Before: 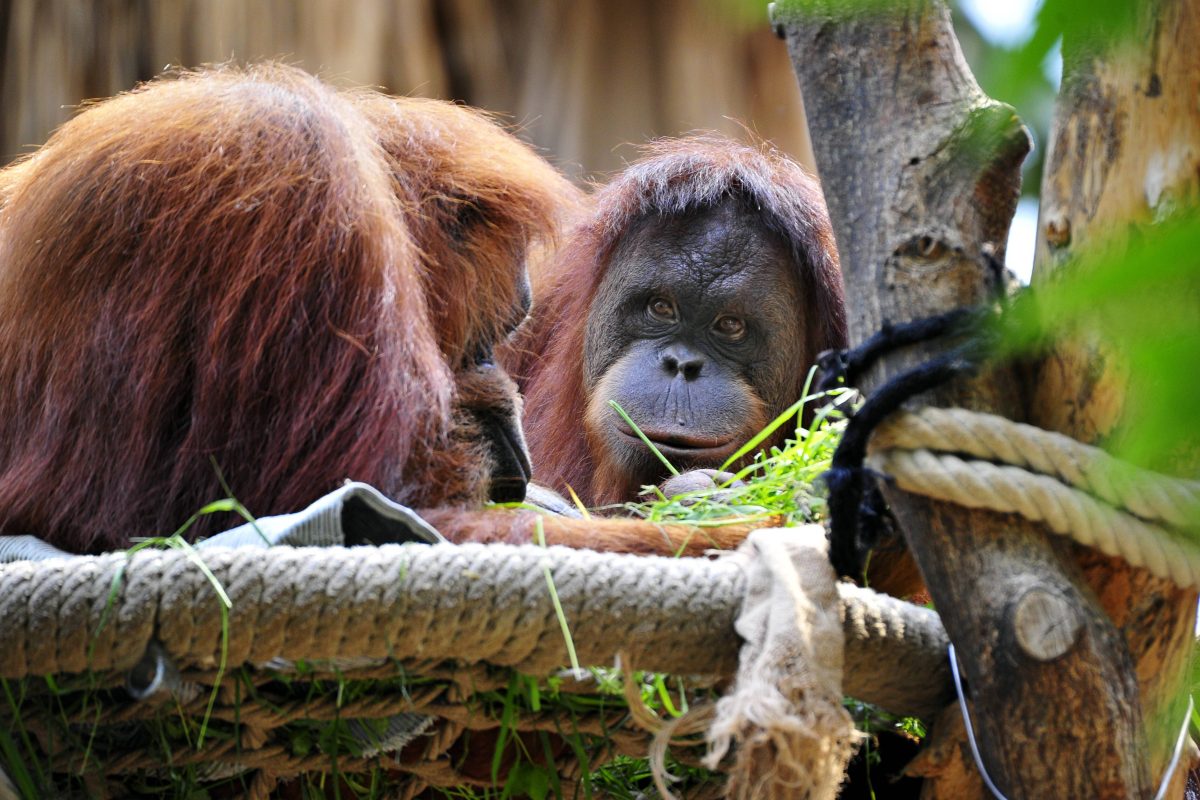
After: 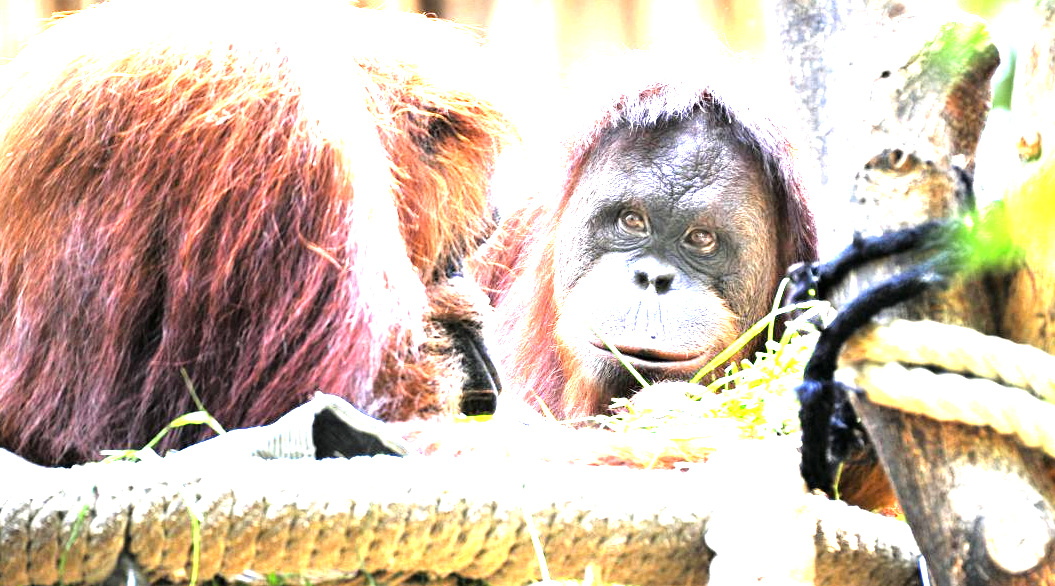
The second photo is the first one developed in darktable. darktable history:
exposure: black level correction 0, exposure 1.94 EV, compensate exposure bias true, compensate highlight preservation false
crop and rotate: left 2.446%, top 10.983%, right 9.59%, bottom 15.726%
tone equalizer: -8 EV -1.04 EV, -7 EV -1.05 EV, -6 EV -0.854 EV, -5 EV -0.55 EV, -3 EV 0.56 EV, -2 EV 0.88 EV, -1 EV 1.01 EV, +0 EV 1.06 EV
